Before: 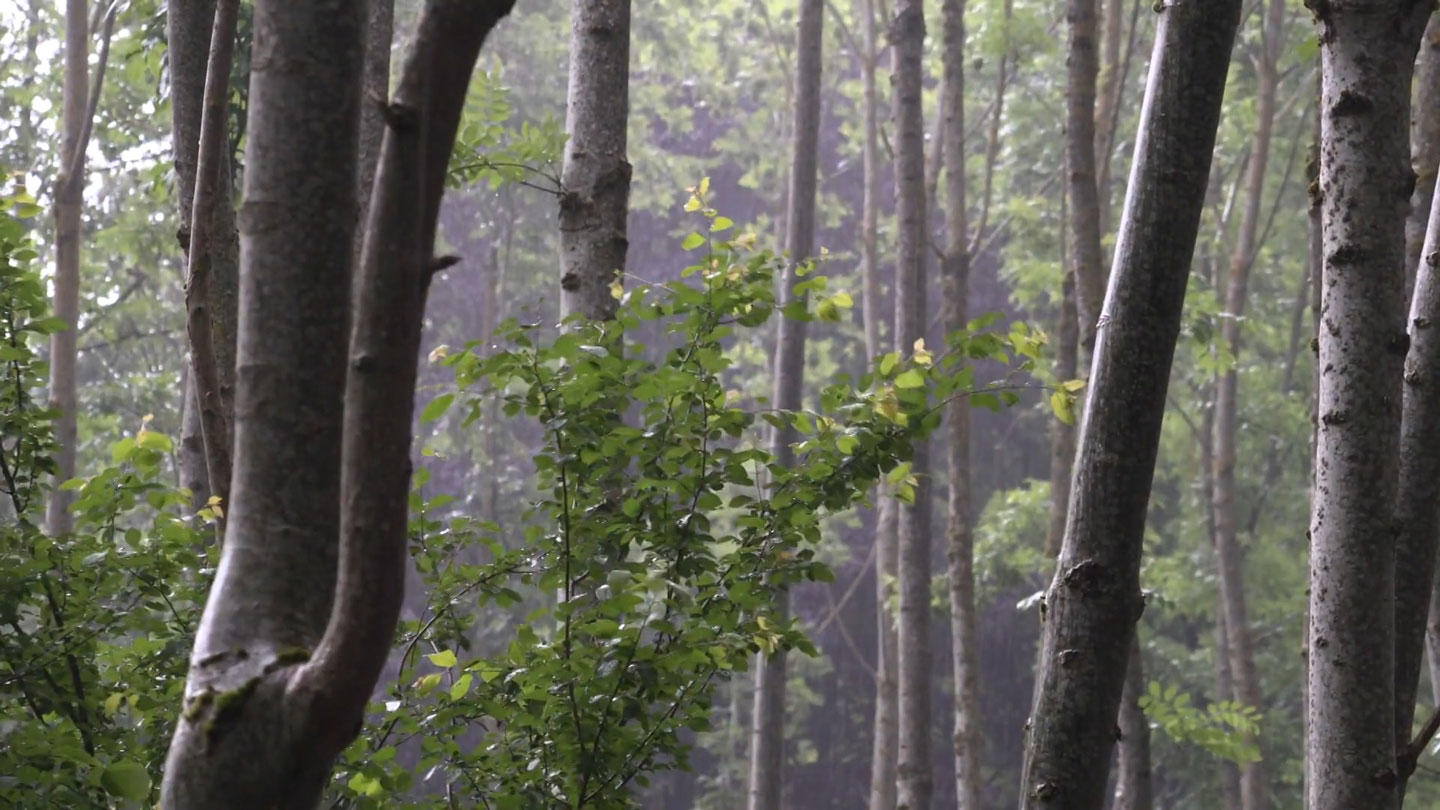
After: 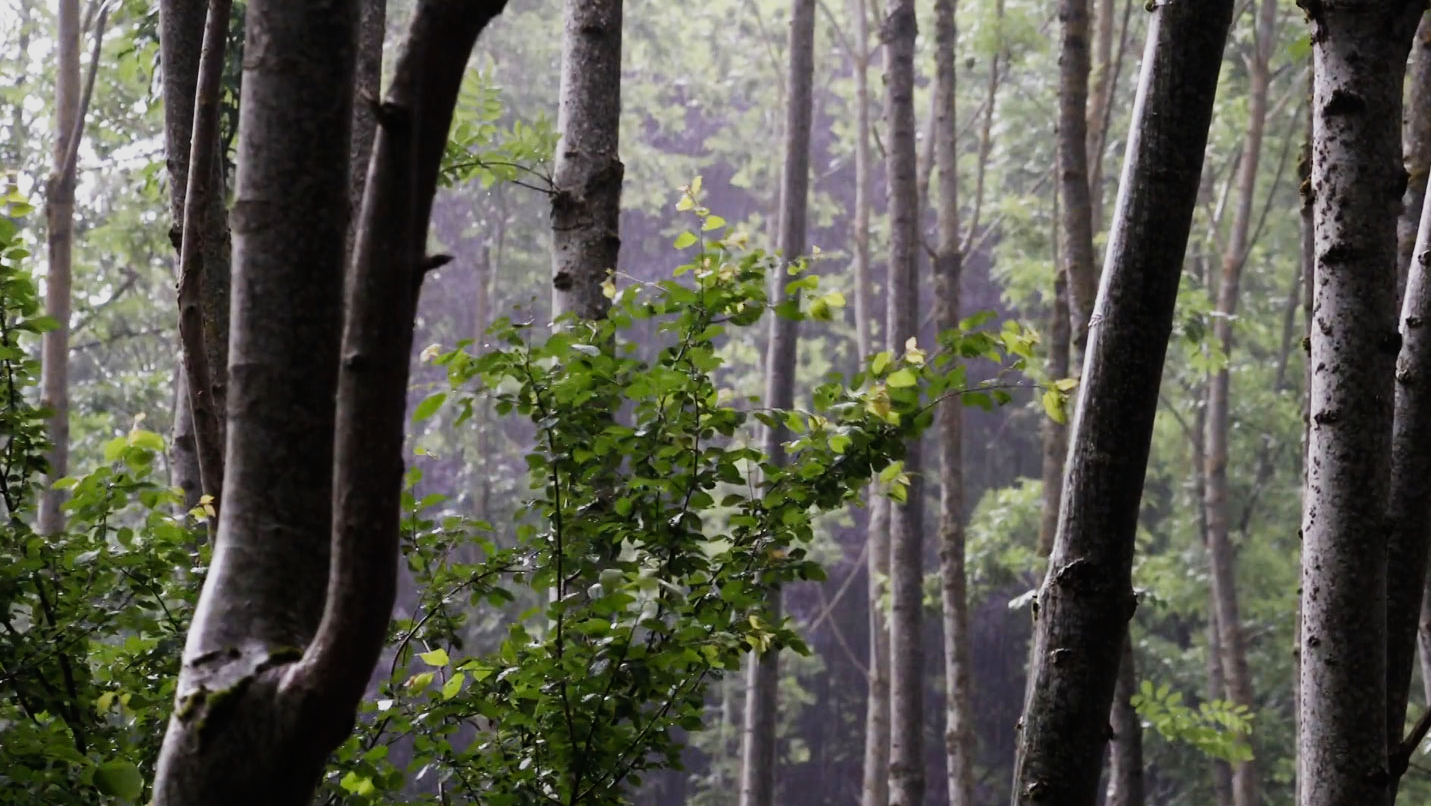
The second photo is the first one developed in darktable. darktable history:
crop and rotate: left 0.614%, top 0.179%, bottom 0.309%
sigmoid: contrast 1.8, skew -0.2, preserve hue 0%, red attenuation 0.1, red rotation 0.035, green attenuation 0.1, green rotation -0.017, blue attenuation 0.15, blue rotation -0.052, base primaries Rec2020
